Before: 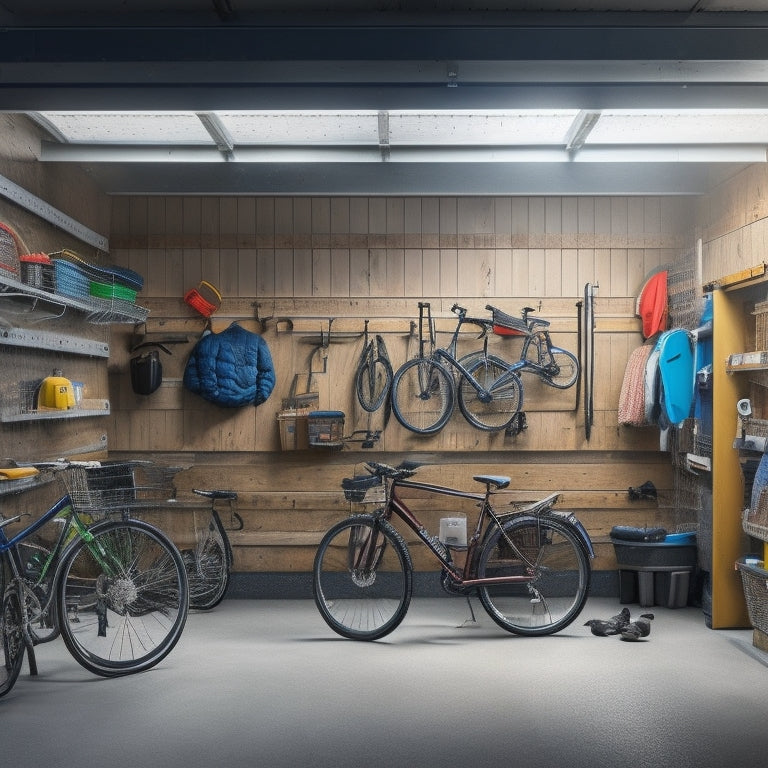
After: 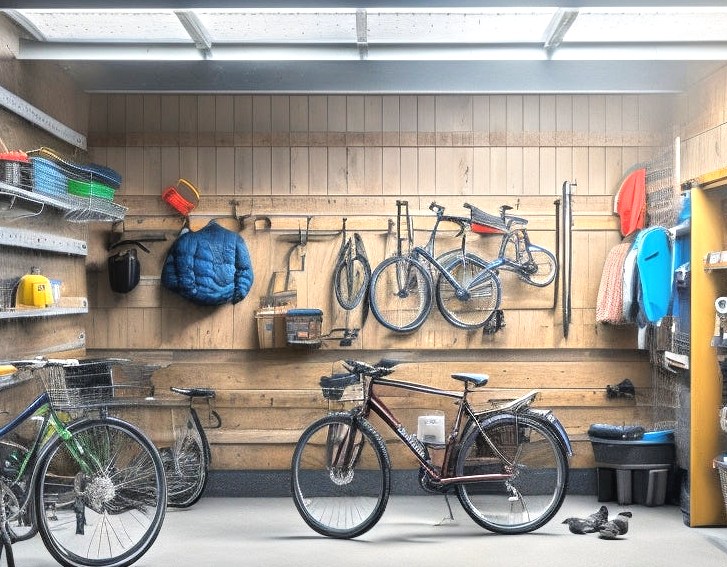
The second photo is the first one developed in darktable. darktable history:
tone equalizer: -7 EV 0.157 EV, -6 EV 0.635 EV, -5 EV 1.13 EV, -4 EV 1.34 EV, -3 EV 1.17 EV, -2 EV 0.6 EV, -1 EV 0.147 EV, smoothing diameter 2.04%, edges refinement/feathering 16.5, mask exposure compensation -1.57 EV, filter diffusion 5
crop and rotate: left 2.984%, top 13.305%, right 2.225%, bottom 12.814%
